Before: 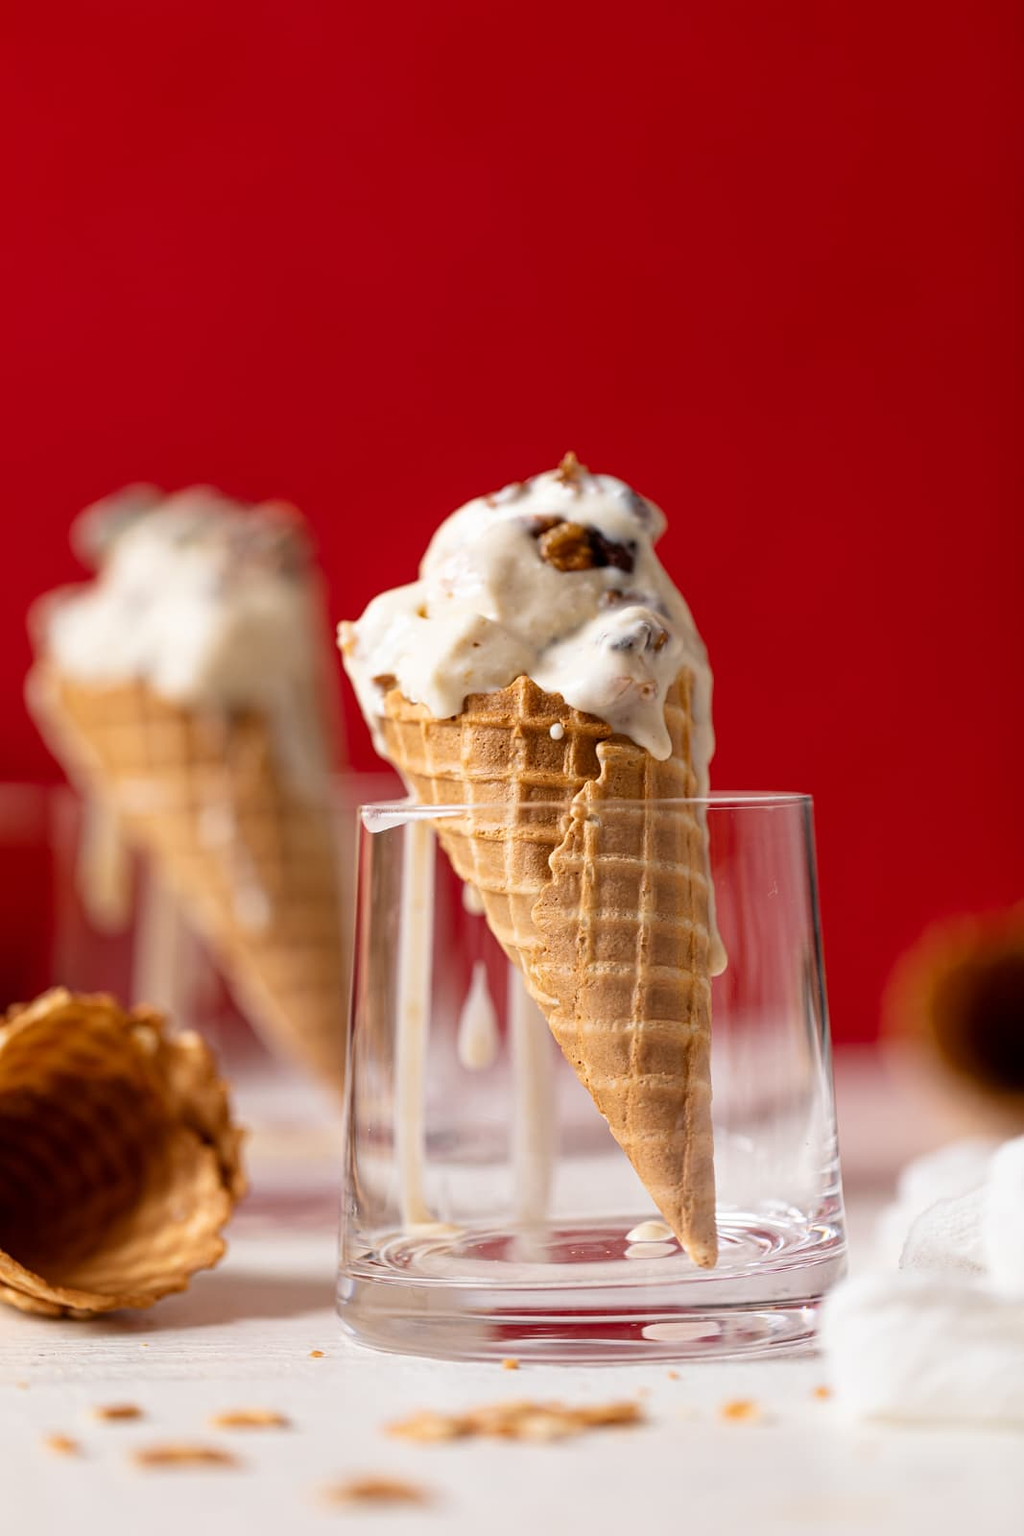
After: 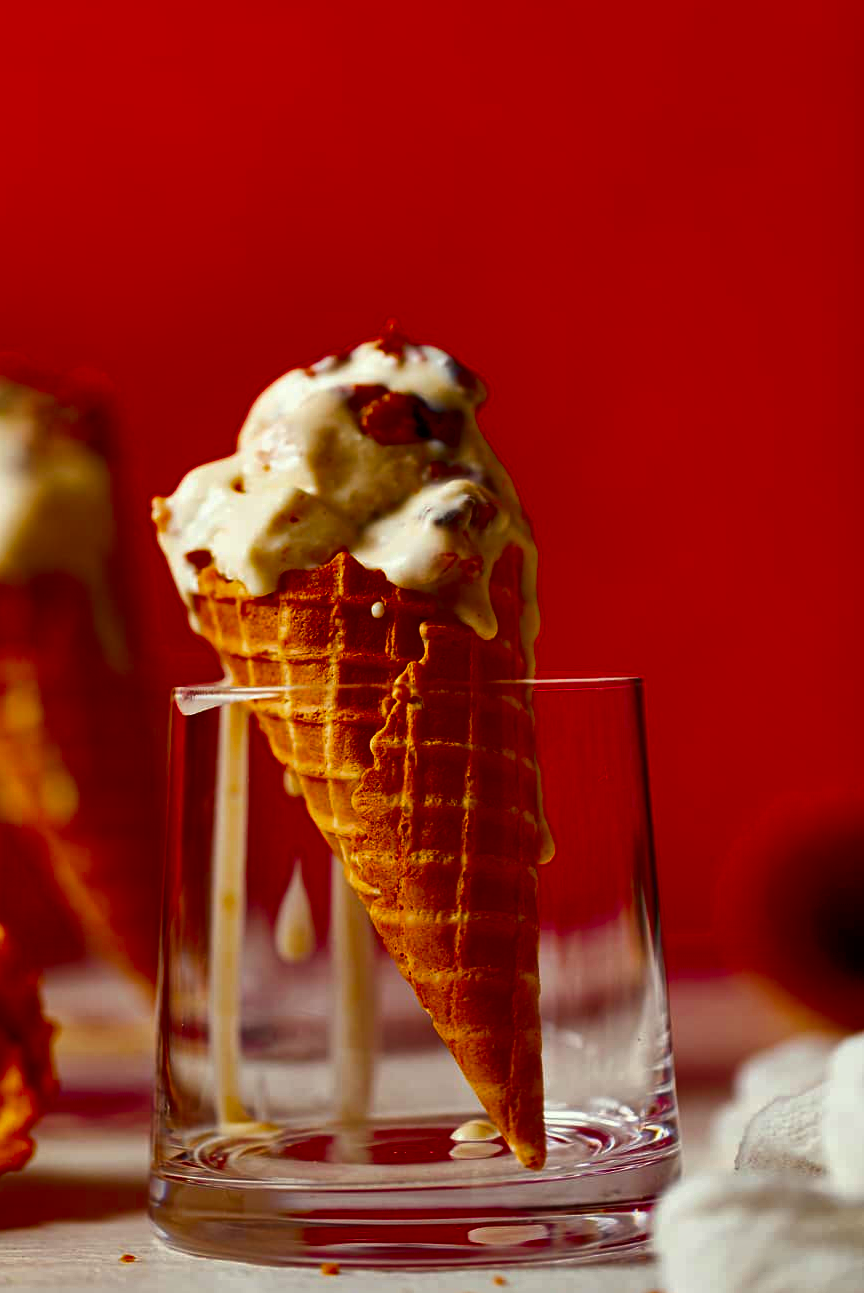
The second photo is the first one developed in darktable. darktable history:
shadows and highlights: radius 117.9, shadows 41.84, highlights -62.25, soften with gaussian
color balance rgb: power › hue 207.92°, perceptual saturation grading › global saturation 25.56%
crop: left 18.956%, top 9.552%, right 0%, bottom 9.626%
contrast brightness saturation: brightness -0.983, saturation 0.984
color correction: highlights a* -4.43, highlights b* 6.61
